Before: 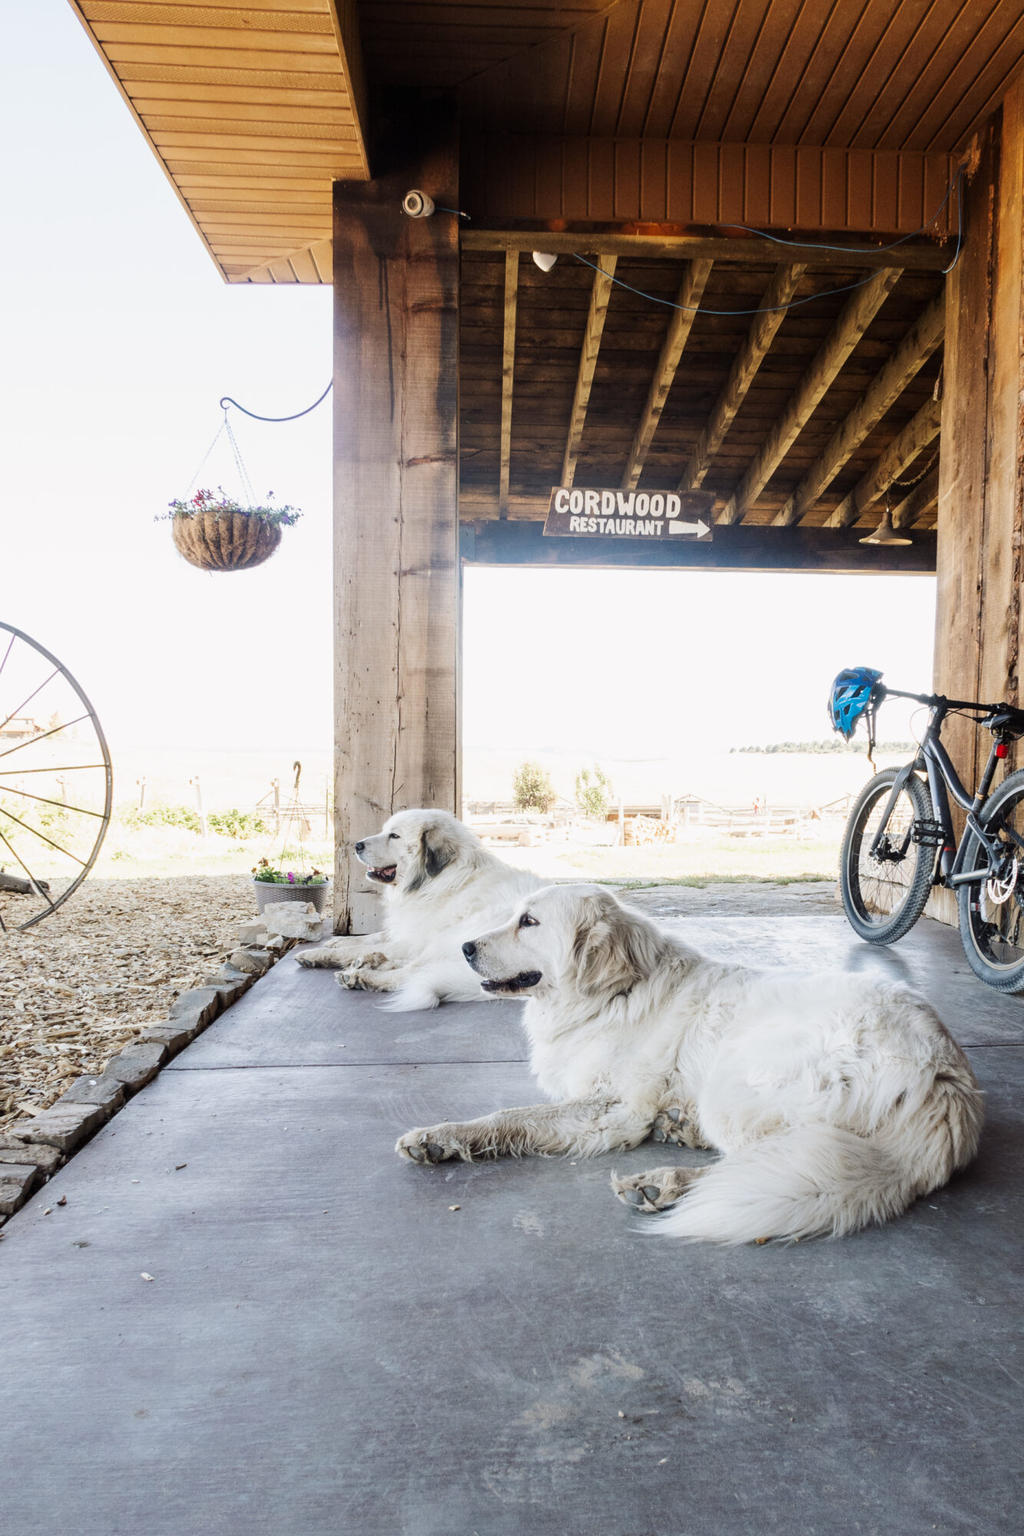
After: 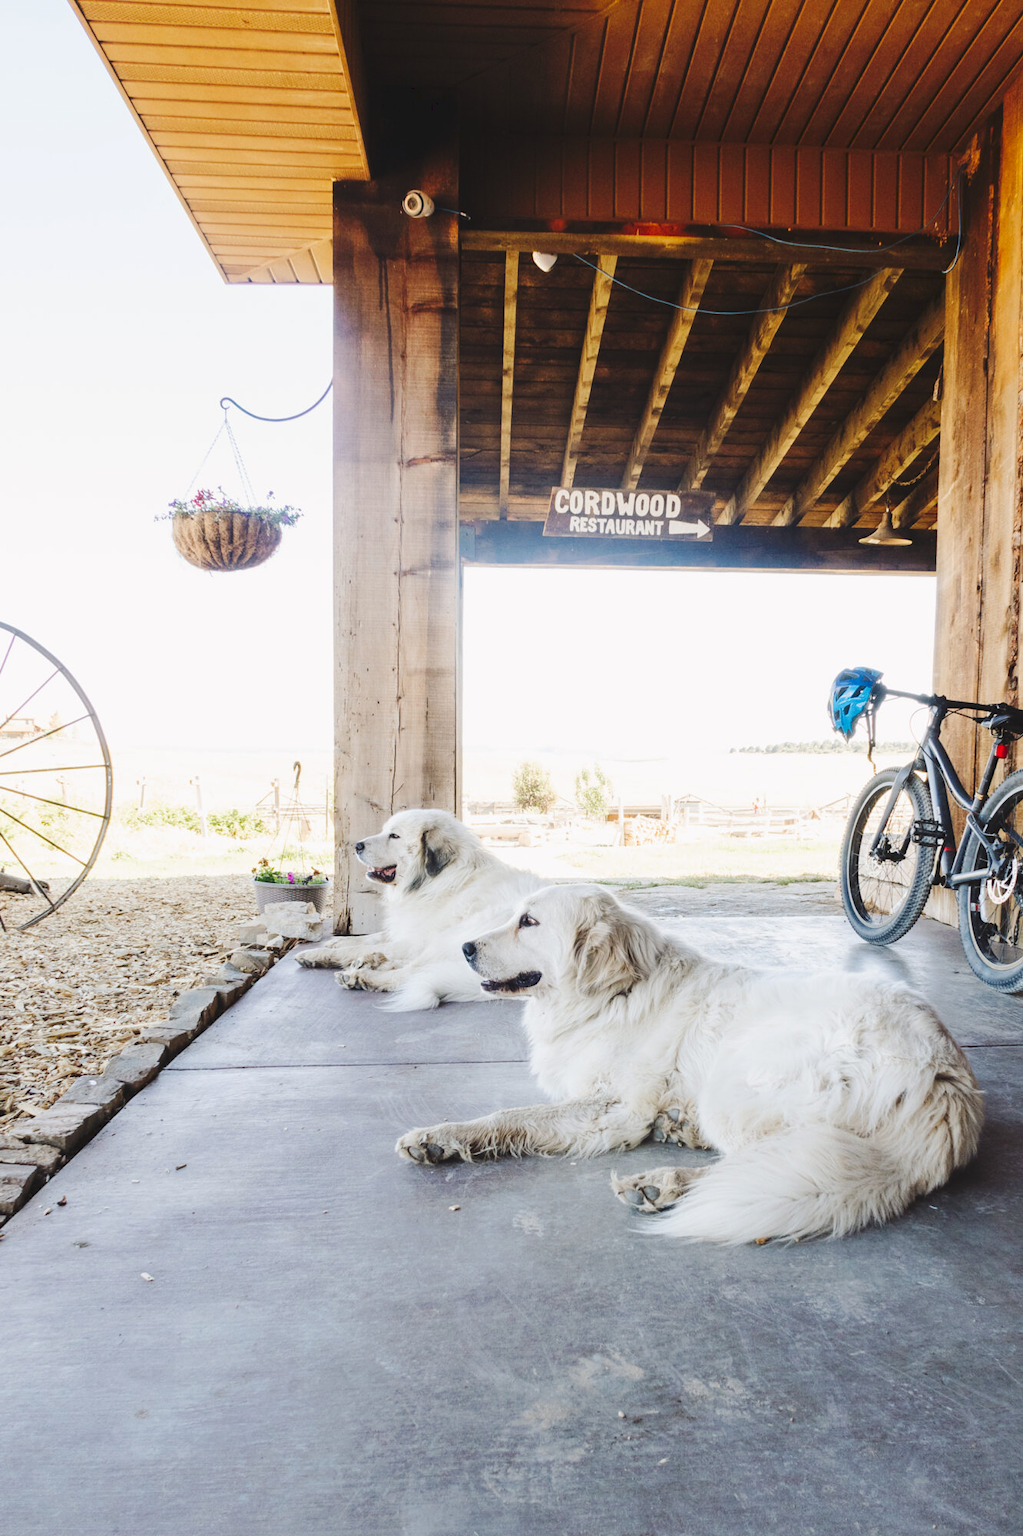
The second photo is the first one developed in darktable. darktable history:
contrast brightness saturation: saturation 0.18
tone curve: curves: ch0 [(0, 0) (0.003, 0.068) (0.011, 0.079) (0.025, 0.092) (0.044, 0.107) (0.069, 0.121) (0.1, 0.134) (0.136, 0.16) (0.177, 0.198) (0.224, 0.242) (0.277, 0.312) (0.335, 0.384) (0.399, 0.461) (0.468, 0.539) (0.543, 0.622) (0.623, 0.691) (0.709, 0.763) (0.801, 0.833) (0.898, 0.909) (1, 1)], preserve colors none
